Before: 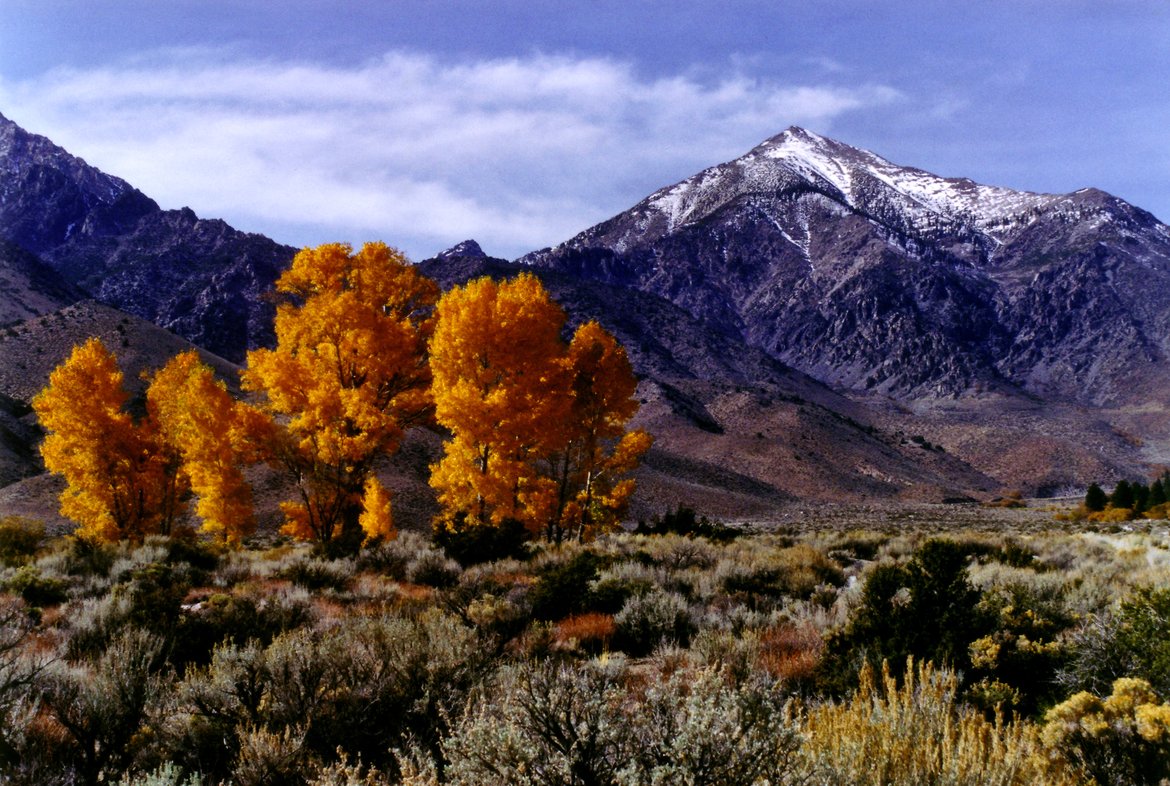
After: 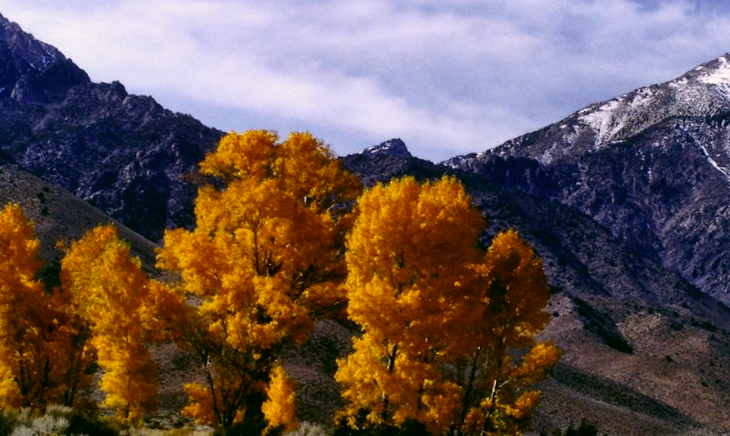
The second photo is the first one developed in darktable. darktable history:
color correction: highlights a* 4.02, highlights b* 4.98, shadows a* -7.55, shadows b* 4.98
crop and rotate: angle -4.99°, left 2.122%, top 6.945%, right 27.566%, bottom 30.519%
